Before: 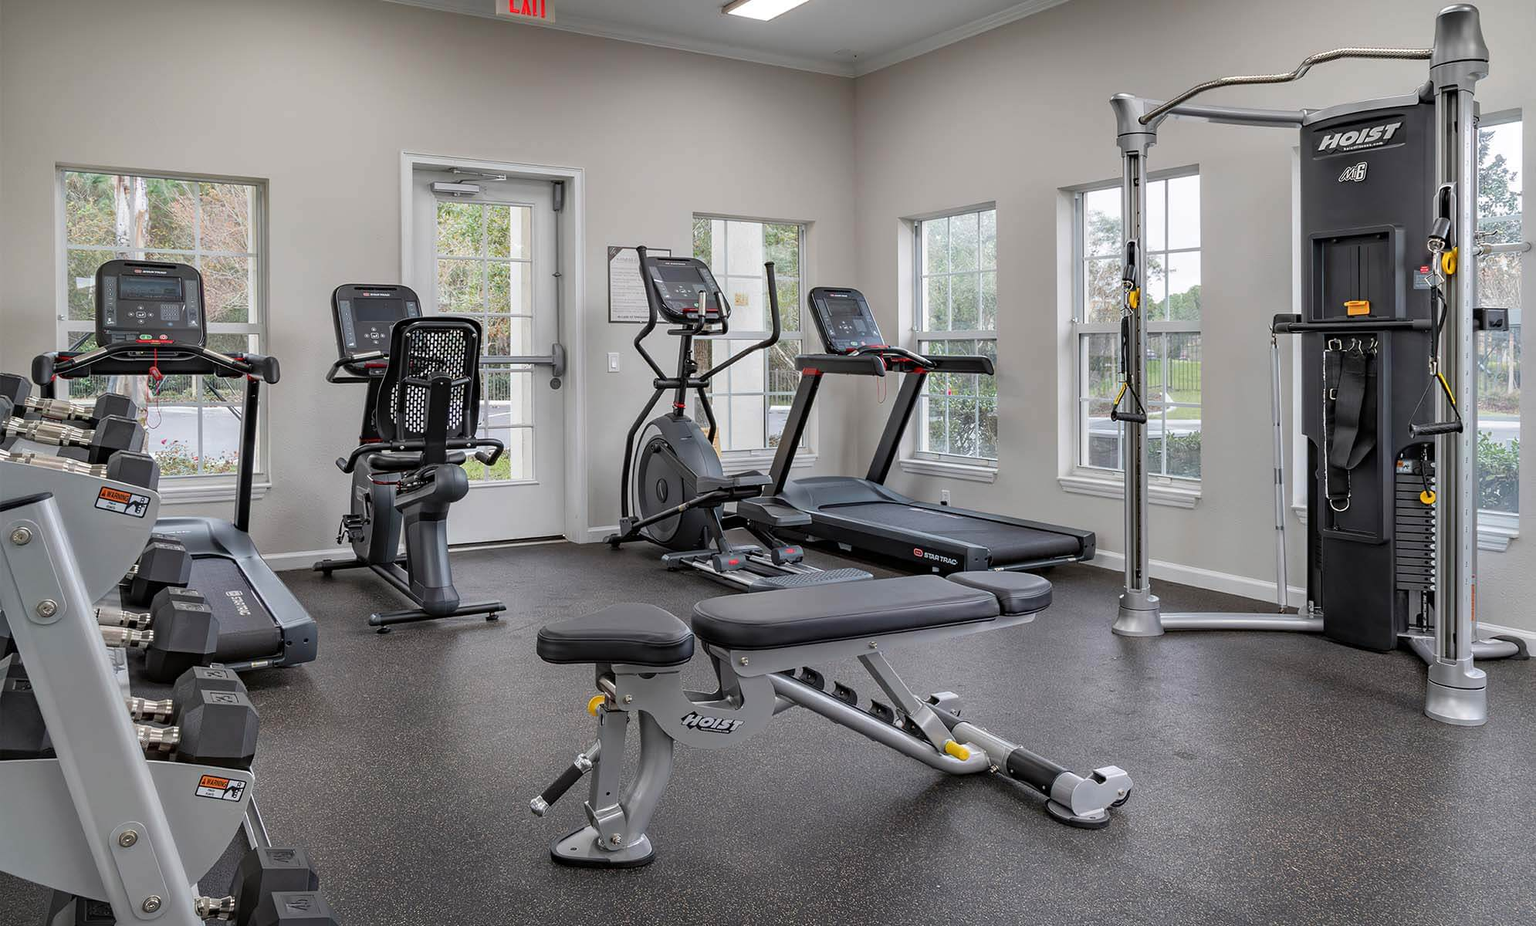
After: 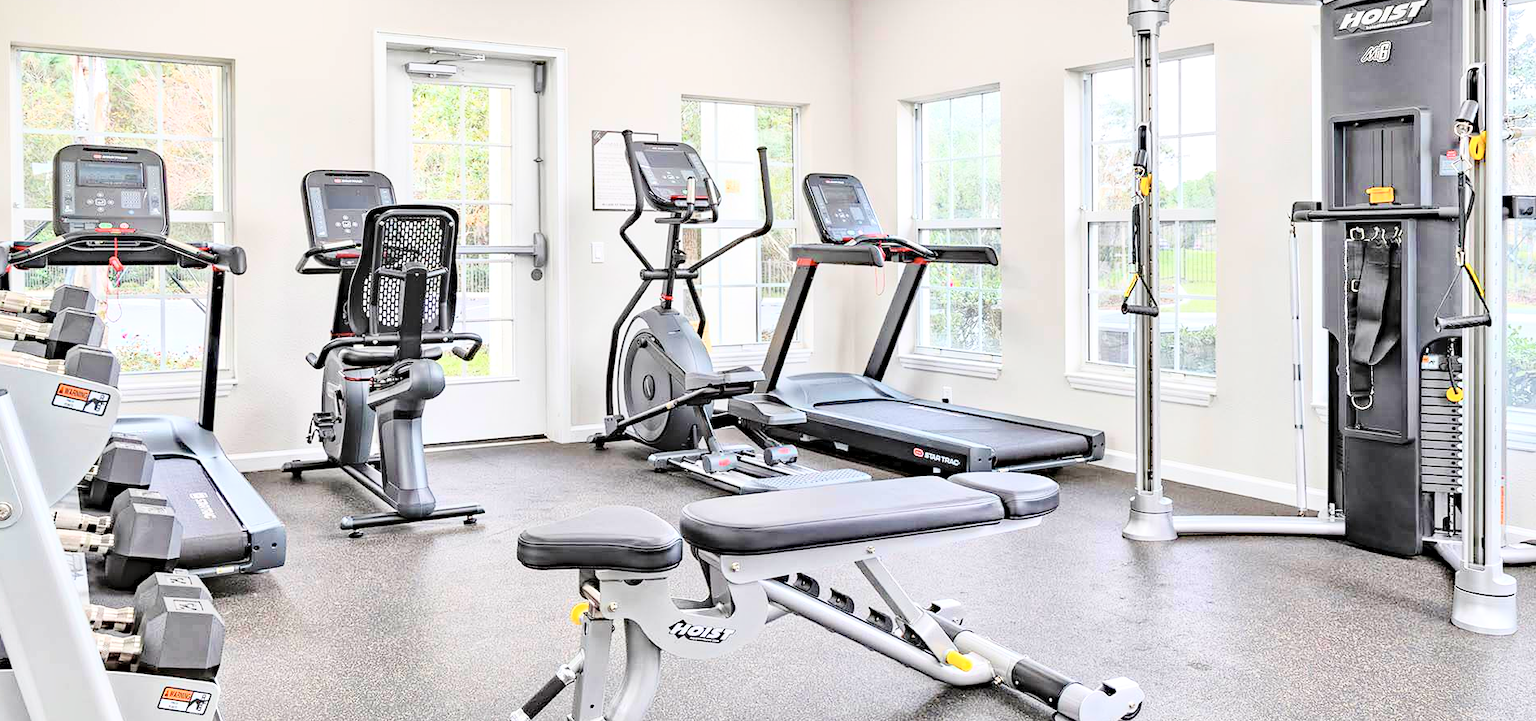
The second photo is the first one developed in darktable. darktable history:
exposure: exposure 0.375 EV, compensate highlight preservation false
crop and rotate: left 2.991%, top 13.302%, right 1.981%, bottom 12.636%
contrast brightness saturation: contrast 0.39, brightness 0.53
tone equalizer: -7 EV 0.15 EV, -6 EV 0.6 EV, -5 EV 1.15 EV, -4 EV 1.33 EV, -3 EV 1.15 EV, -2 EV 0.6 EV, -1 EV 0.15 EV, mask exposure compensation -0.5 EV
haze removal: compatibility mode true, adaptive false
